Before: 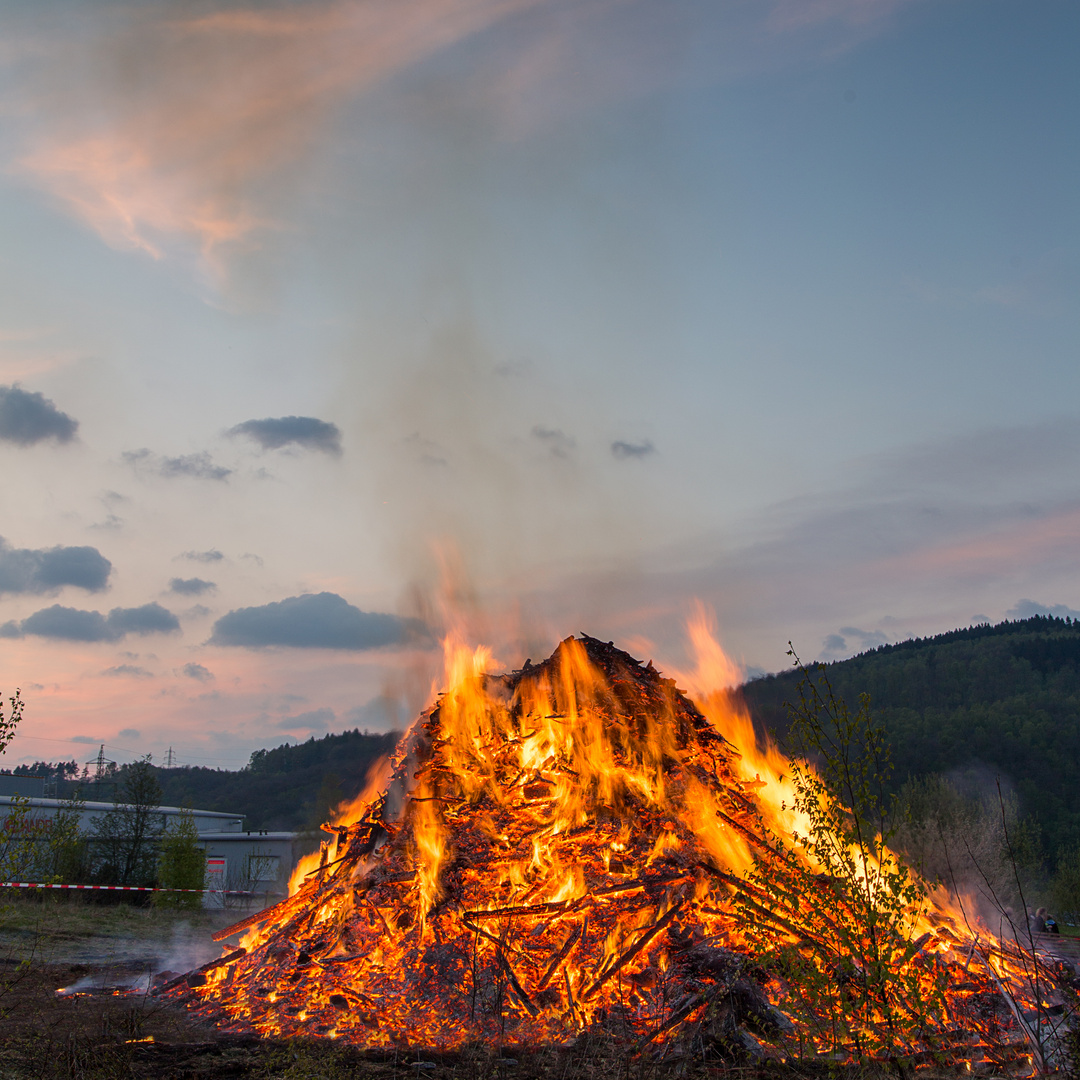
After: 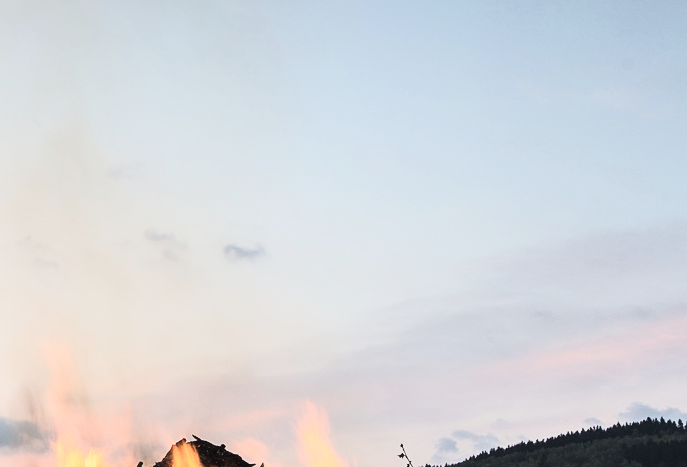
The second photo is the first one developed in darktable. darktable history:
color balance: input saturation 99%
contrast brightness saturation: contrast 0.43, brightness 0.56, saturation -0.19
crop: left 36.005%, top 18.293%, right 0.31%, bottom 38.444%
tone curve: curves: ch0 [(0.016, 0.011) (0.21, 0.113) (0.515, 0.476) (0.78, 0.795) (1, 0.981)], color space Lab, linked channels, preserve colors none
